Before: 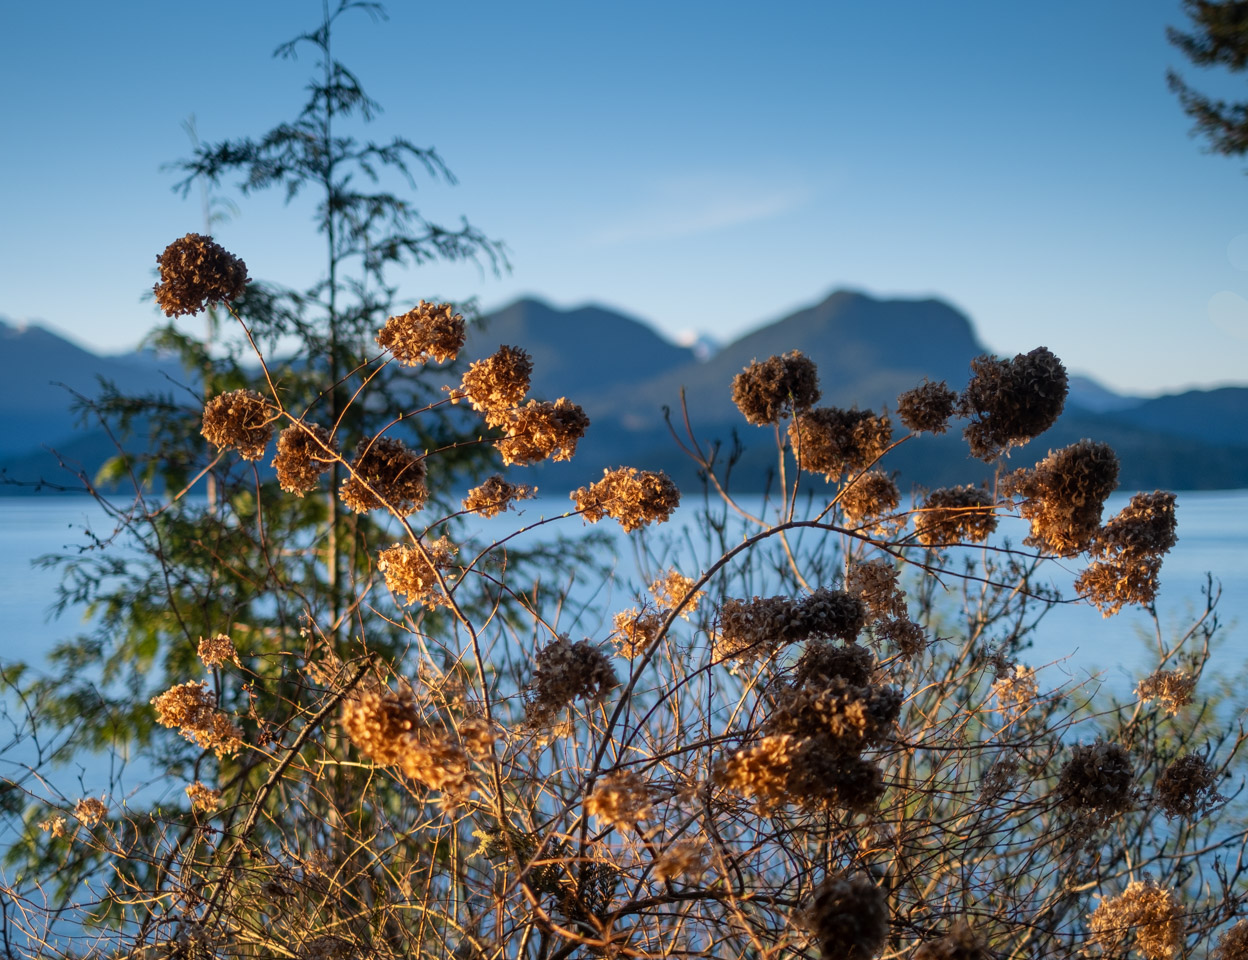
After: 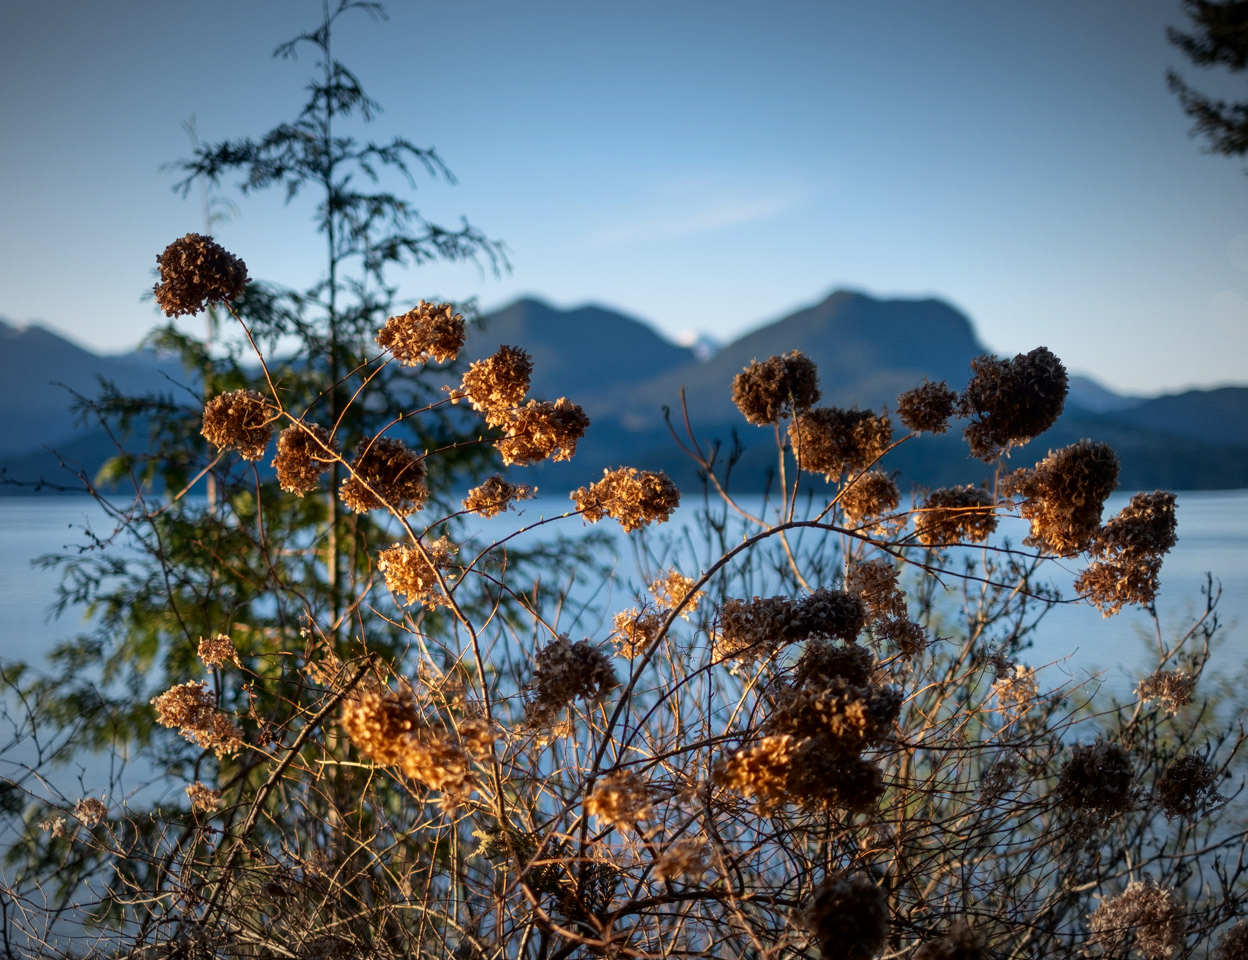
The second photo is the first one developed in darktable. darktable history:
vignetting: fall-off start 67.88%, fall-off radius 67.66%, center (-0.014, 0), automatic ratio true
shadows and highlights: shadows -62.2, white point adjustment -5.17, highlights 61.5
